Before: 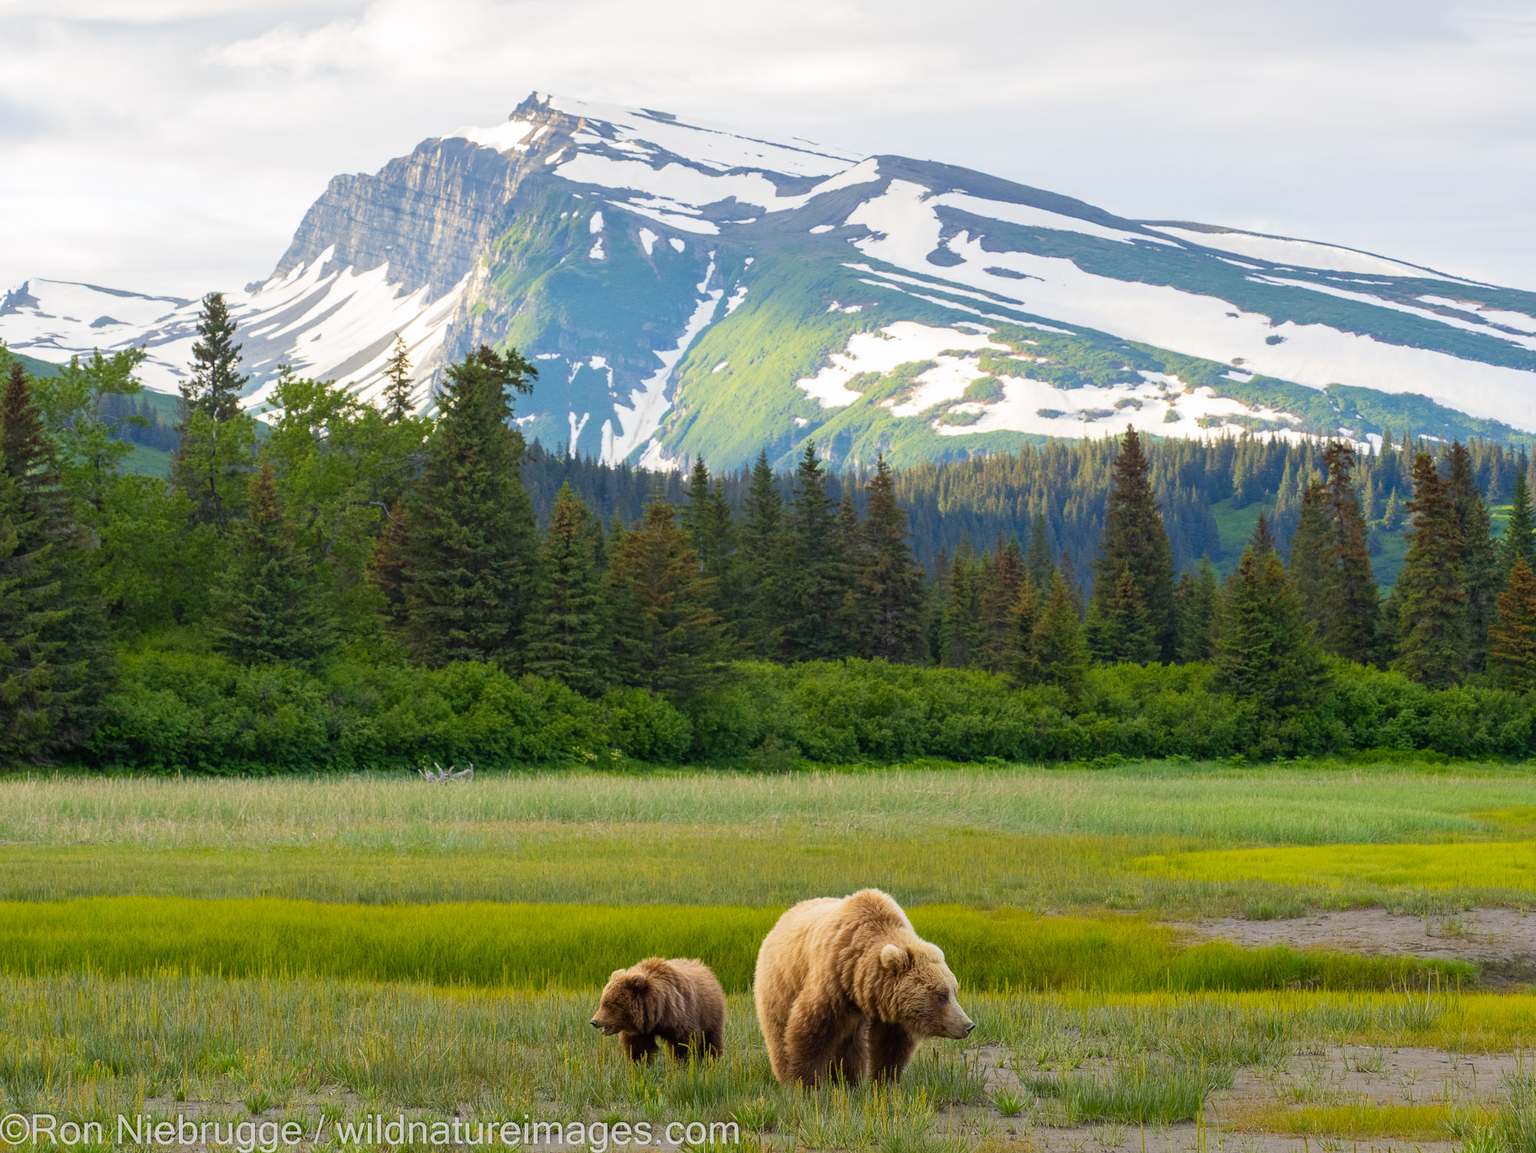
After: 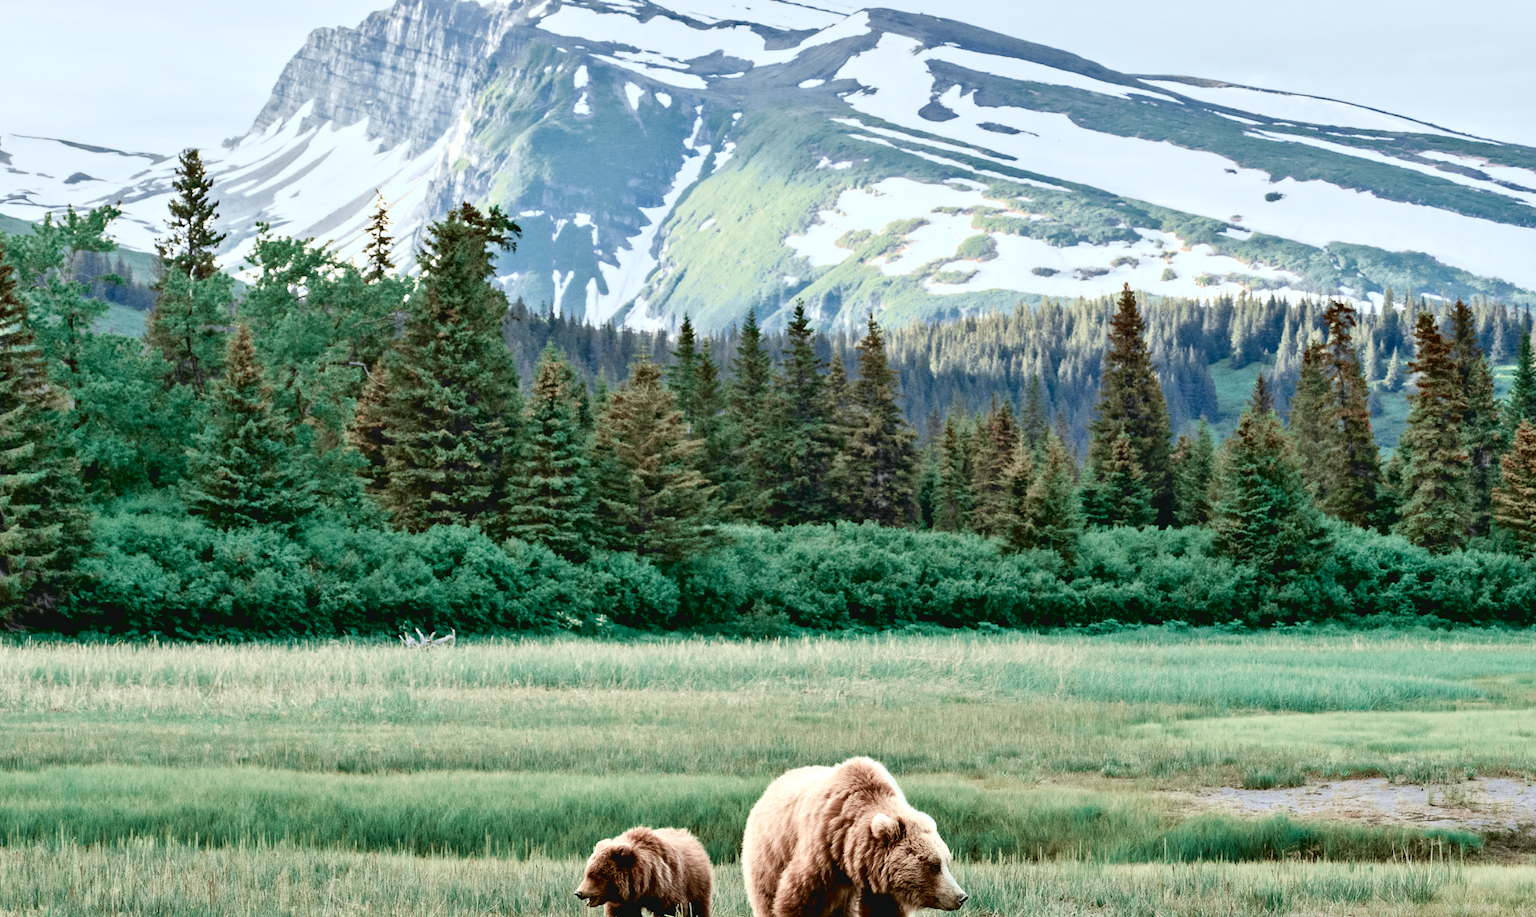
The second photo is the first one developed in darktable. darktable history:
tone curve: curves: ch0 [(0, 0.039) (0.113, 0.081) (0.204, 0.204) (0.498, 0.608) (0.709, 0.819) (0.984, 0.961)]; ch1 [(0, 0) (0.172, 0.123) (0.317, 0.272) (0.414, 0.382) (0.476, 0.479) (0.505, 0.501) (0.528, 0.54) (0.618, 0.647) (0.709, 0.764) (1, 1)]; ch2 [(0, 0) (0.411, 0.424) (0.492, 0.502) (0.521, 0.513) (0.537, 0.57) (0.686, 0.638) (1, 1)], color space Lab, independent channels, preserve colors none
rotate and perspective: automatic cropping original format, crop left 0, crop top 0
color correction: highlights a* -4.18, highlights b* -10.81
shadows and highlights: radius 110.86, shadows 51.09, white point adjustment 9.16, highlights -4.17, highlights color adjustment 32.2%, soften with gaussian
color balance rgb: shadows lift › chroma 1%, shadows lift › hue 113°, highlights gain › chroma 0.2%, highlights gain › hue 333°, perceptual saturation grading › global saturation 20%, perceptual saturation grading › highlights -50%, perceptual saturation grading › shadows 25%, contrast -10%
crop and rotate: left 1.814%, top 12.818%, right 0.25%, bottom 9.225%
contrast equalizer: y [[0.511, 0.558, 0.631, 0.632, 0.559, 0.512], [0.5 ×6], [0.507, 0.559, 0.627, 0.644, 0.647, 0.647], [0 ×6], [0 ×6]]
color zones: curves: ch0 [(0, 0.5) (0.125, 0.4) (0.25, 0.5) (0.375, 0.4) (0.5, 0.4) (0.625, 0.35) (0.75, 0.35) (0.875, 0.5)]; ch1 [(0, 0.35) (0.125, 0.45) (0.25, 0.35) (0.375, 0.35) (0.5, 0.35) (0.625, 0.35) (0.75, 0.45) (0.875, 0.35)]; ch2 [(0, 0.6) (0.125, 0.5) (0.25, 0.5) (0.375, 0.6) (0.5, 0.6) (0.625, 0.5) (0.75, 0.5) (0.875, 0.5)]
